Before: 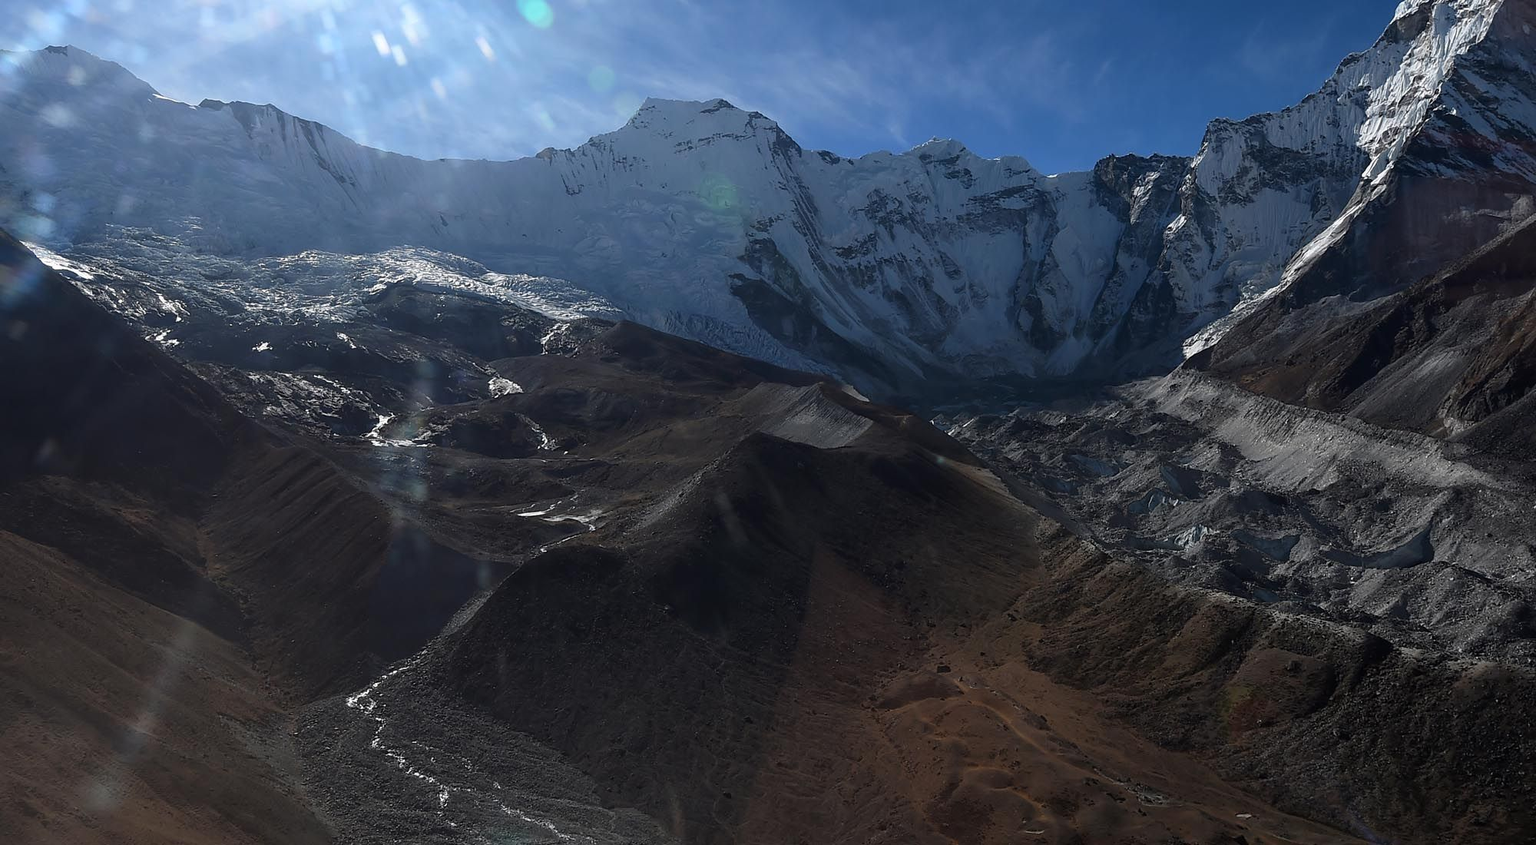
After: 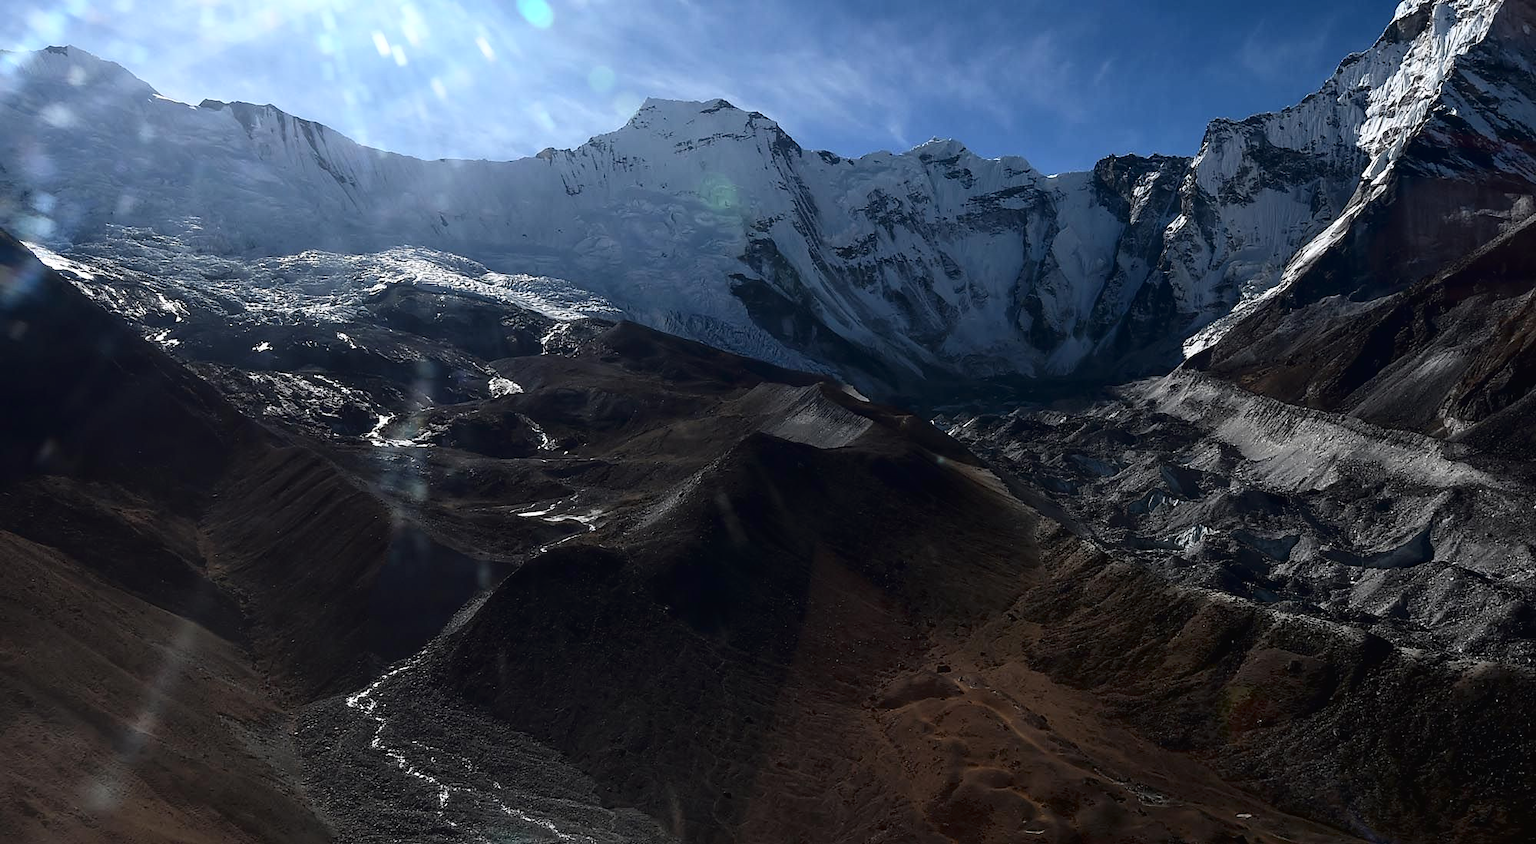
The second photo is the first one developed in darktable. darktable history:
tone curve: curves: ch0 [(0, 0) (0.003, 0.016) (0.011, 0.016) (0.025, 0.016) (0.044, 0.017) (0.069, 0.026) (0.1, 0.044) (0.136, 0.074) (0.177, 0.121) (0.224, 0.183) (0.277, 0.248) (0.335, 0.326) (0.399, 0.413) (0.468, 0.511) (0.543, 0.612) (0.623, 0.717) (0.709, 0.818) (0.801, 0.911) (0.898, 0.979) (1, 1)], color space Lab, independent channels, preserve colors none
